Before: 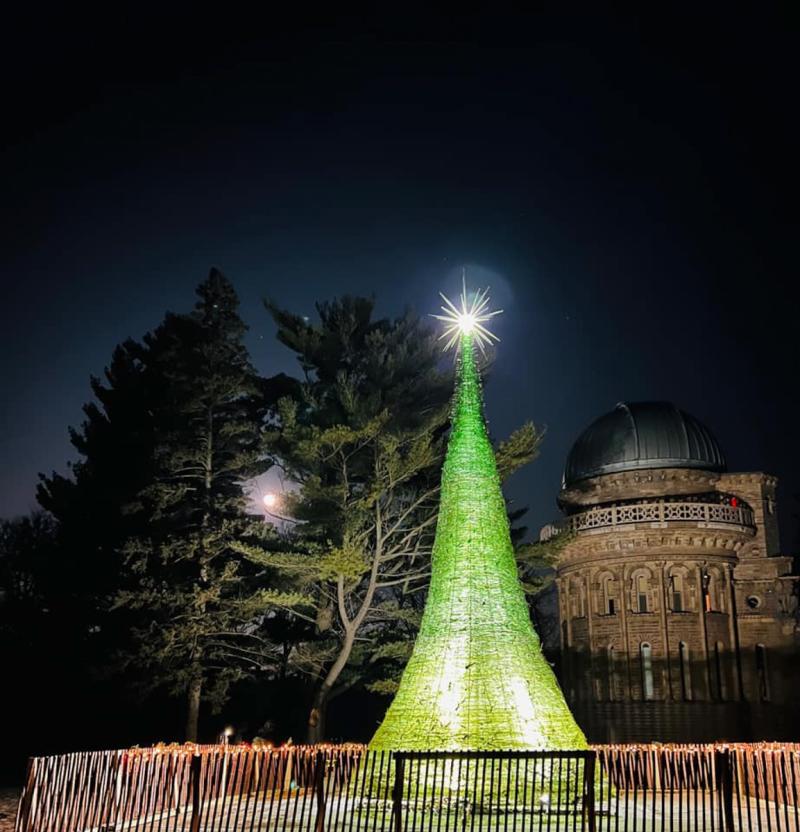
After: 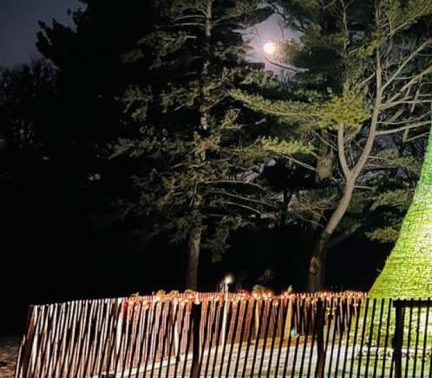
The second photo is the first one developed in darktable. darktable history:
crop and rotate: top 54.342%, right 45.984%, bottom 0.134%
color zones: curves: ch1 [(0, 0.469) (0.001, 0.469) (0.12, 0.446) (0.248, 0.469) (0.5, 0.5) (0.748, 0.5) (0.999, 0.469) (1, 0.469)]
